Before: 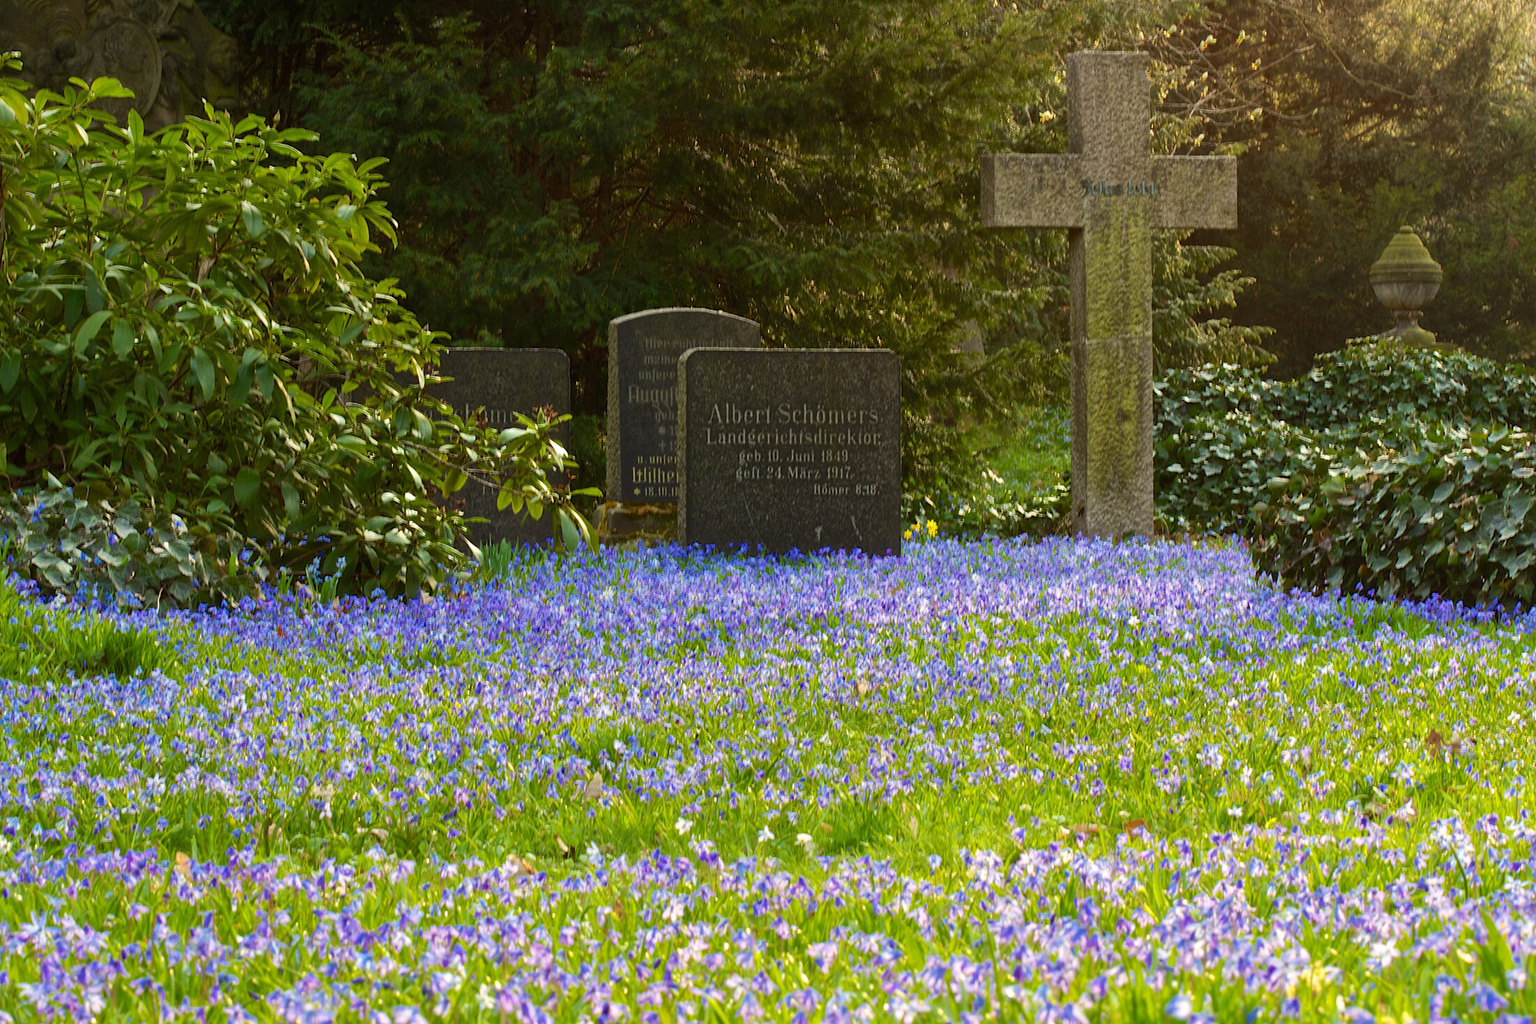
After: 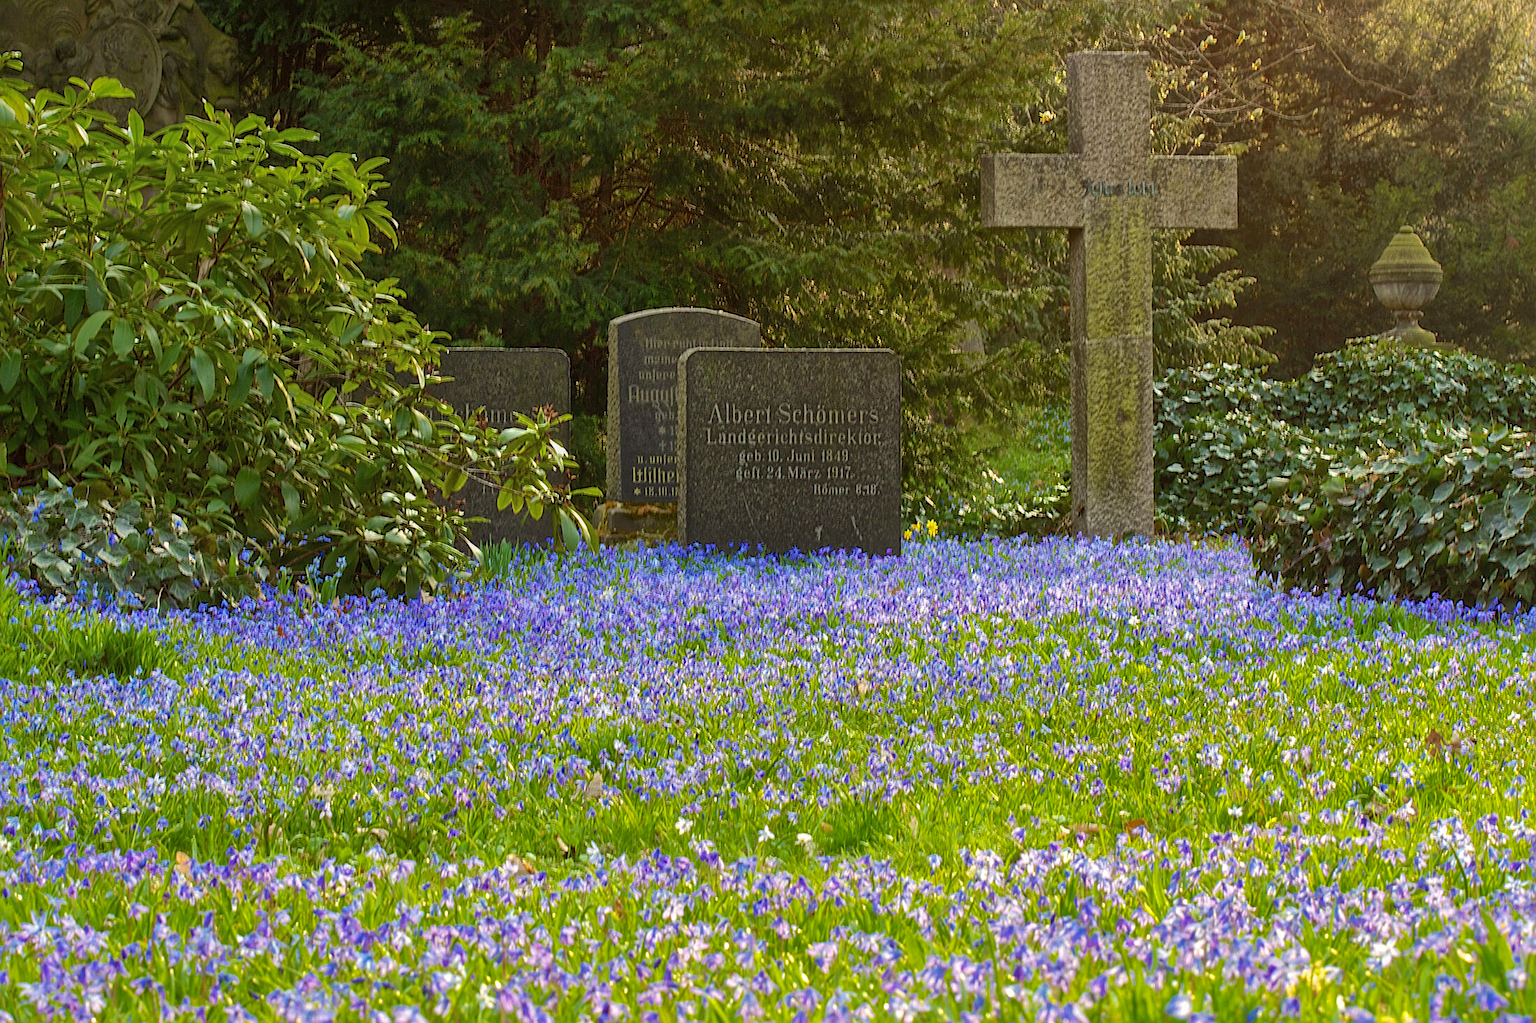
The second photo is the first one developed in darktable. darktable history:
sharpen: on, module defaults
local contrast: detail 110%
shadows and highlights: on, module defaults
